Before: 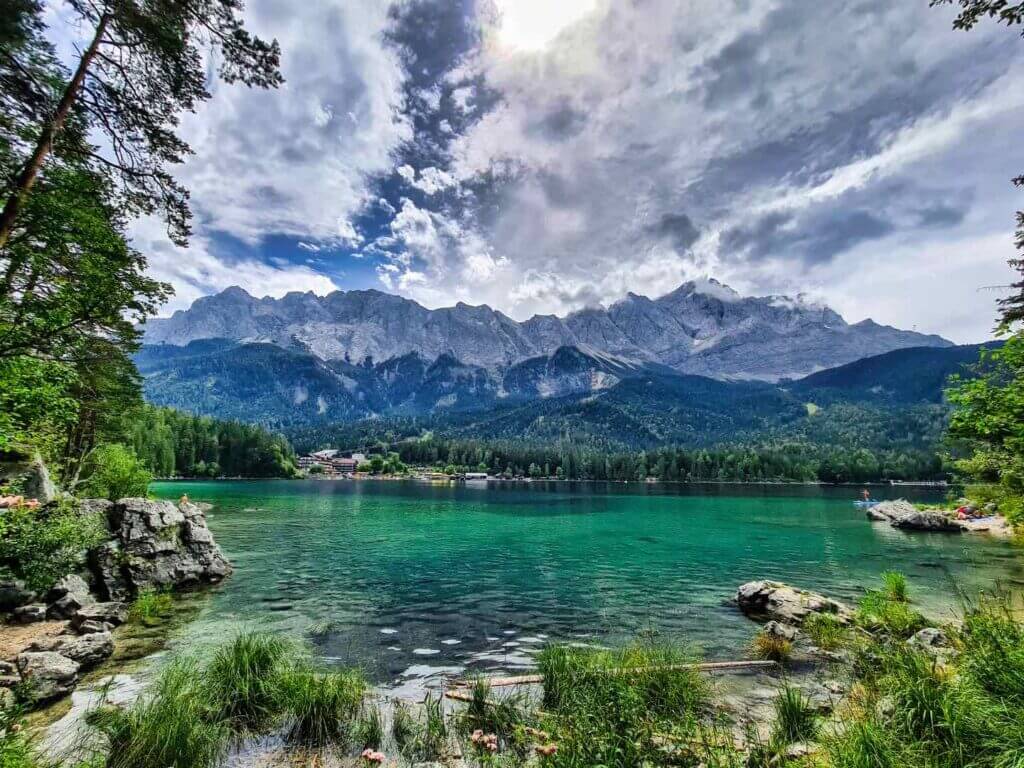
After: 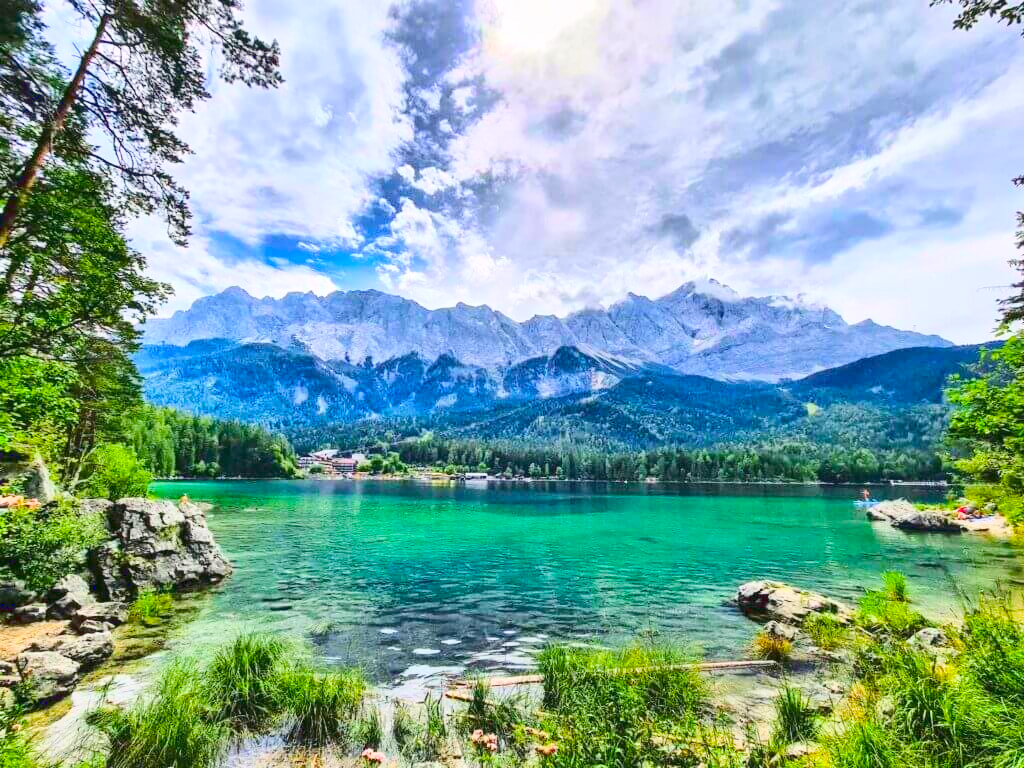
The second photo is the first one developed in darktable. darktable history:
color balance rgb: shadows lift › hue 87.89°, highlights gain › chroma 0.292%, highlights gain › hue 331.89°, perceptual saturation grading › global saturation 30.706%
base curve: curves: ch0 [(0, 0.007) (0.028, 0.063) (0.121, 0.311) (0.46, 0.743) (0.859, 0.957) (1, 1)]
